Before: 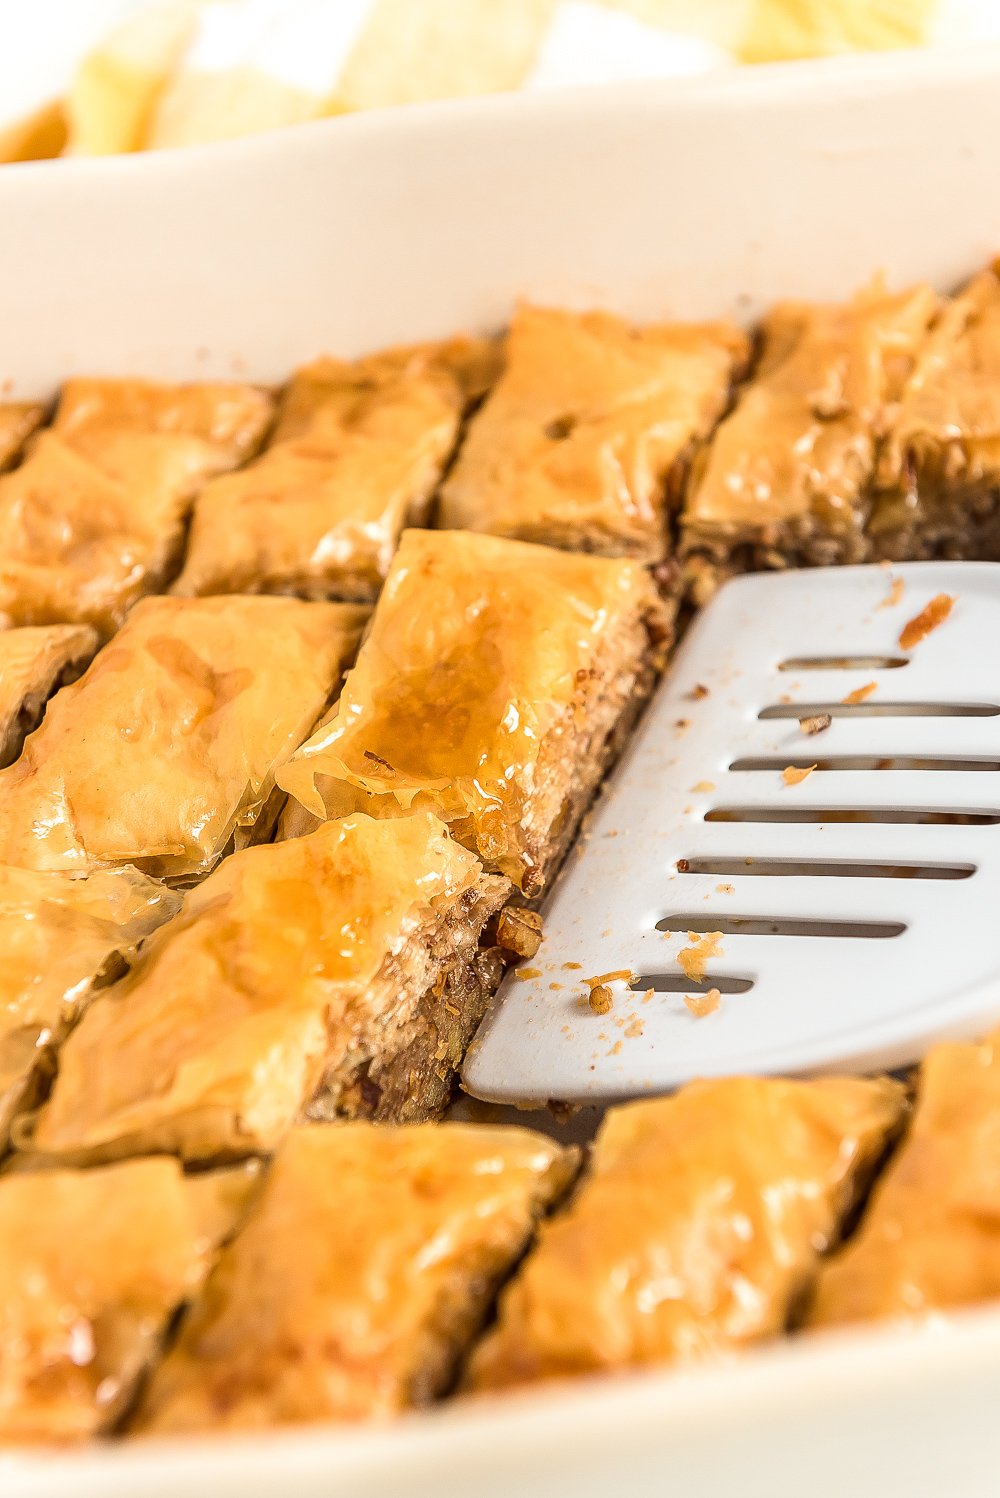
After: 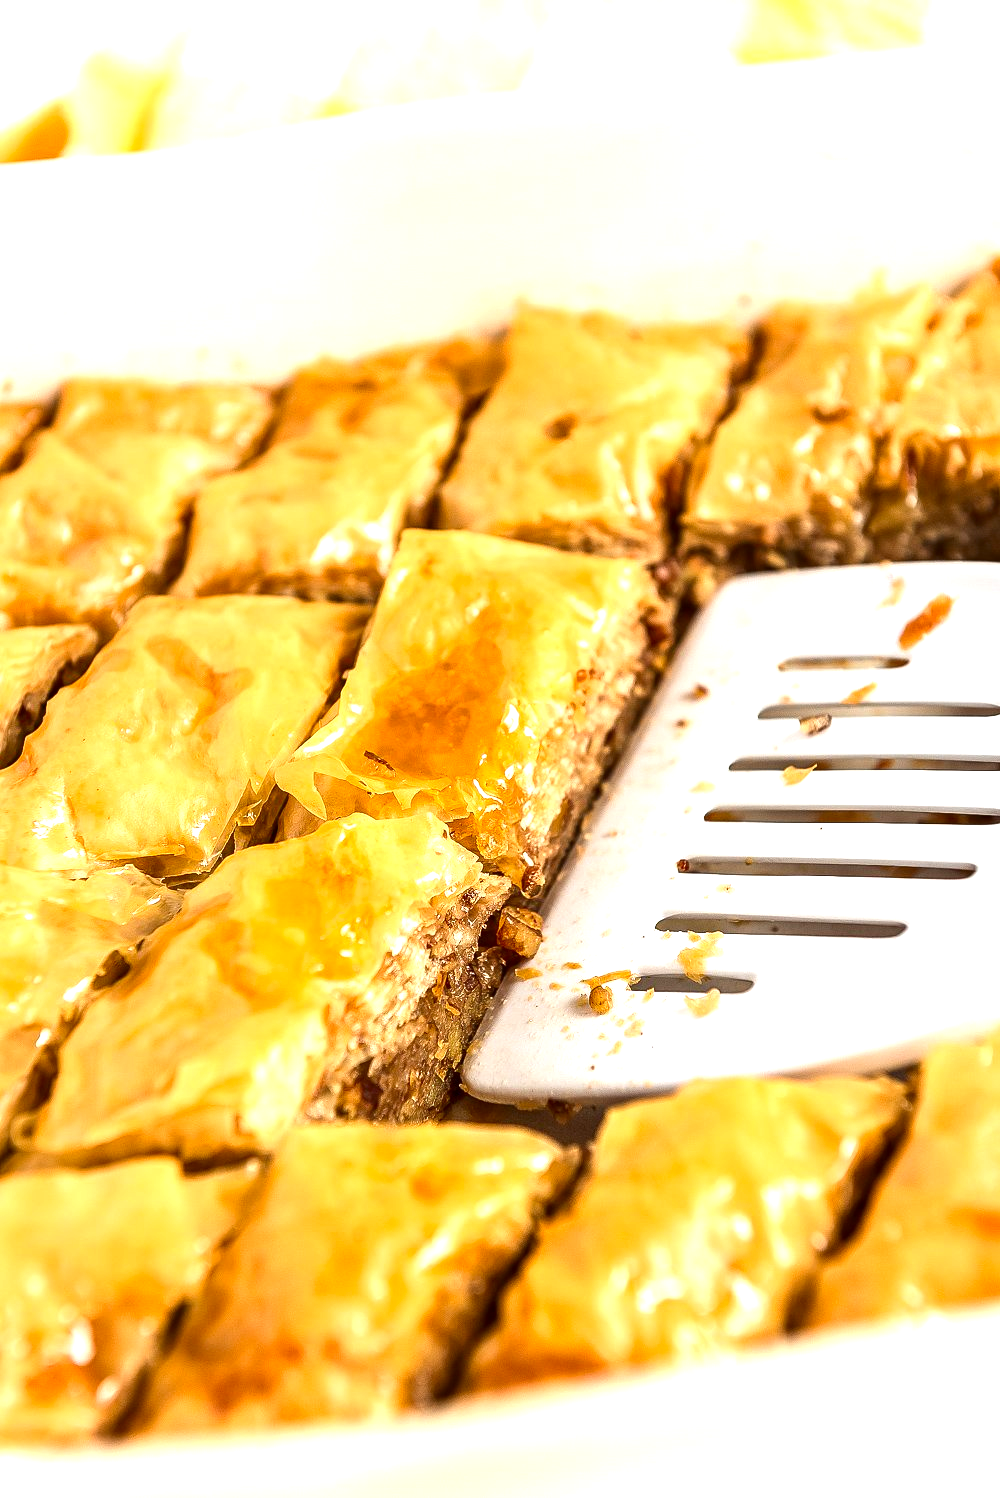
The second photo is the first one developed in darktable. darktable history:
exposure: black level correction 0, exposure 0.7 EV, compensate exposure bias true, compensate highlight preservation false
contrast brightness saturation: contrast 0.07, brightness -0.14, saturation 0.11
